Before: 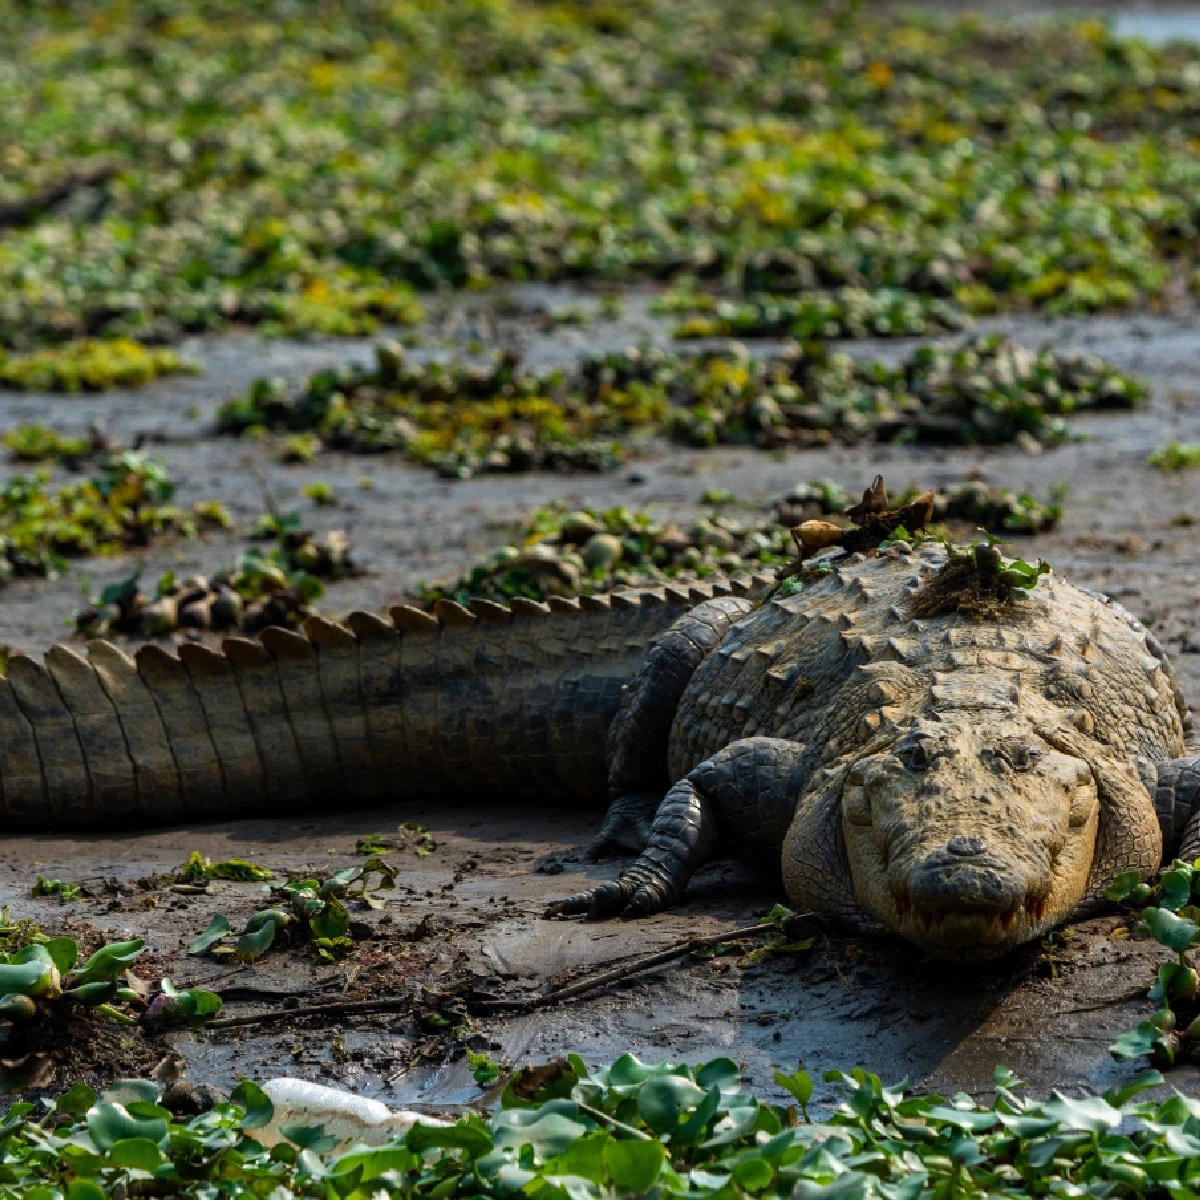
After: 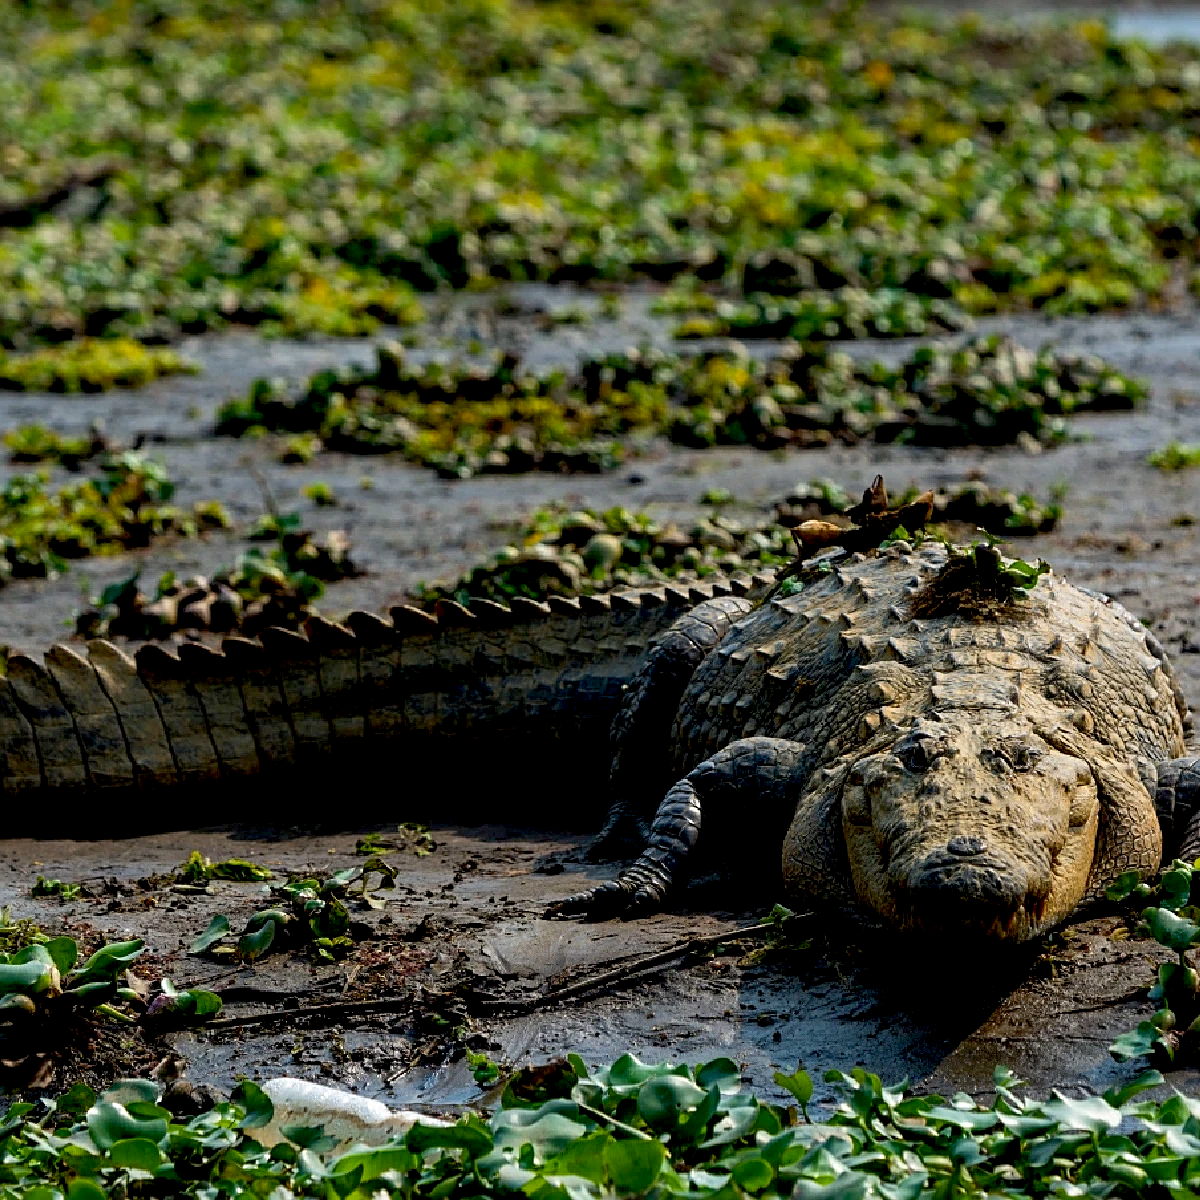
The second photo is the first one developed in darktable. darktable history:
exposure: black level correction 0.016, exposure -0.009 EV, compensate highlight preservation false
sharpen: on, module defaults
